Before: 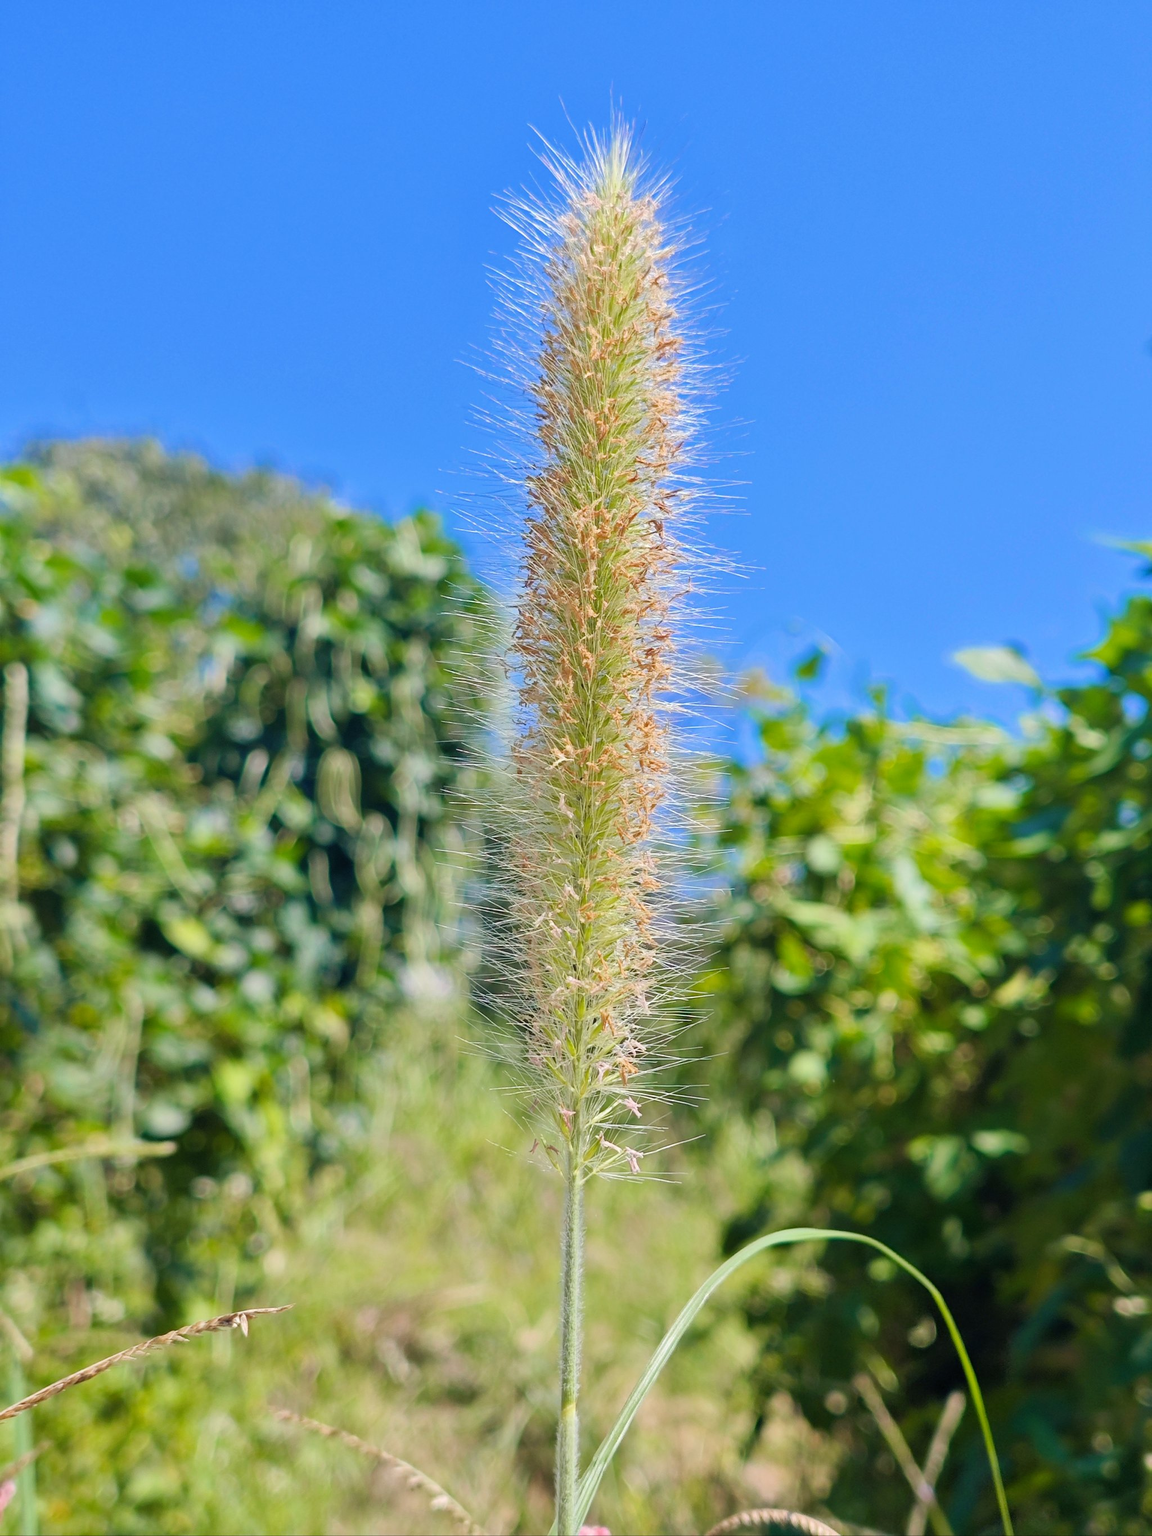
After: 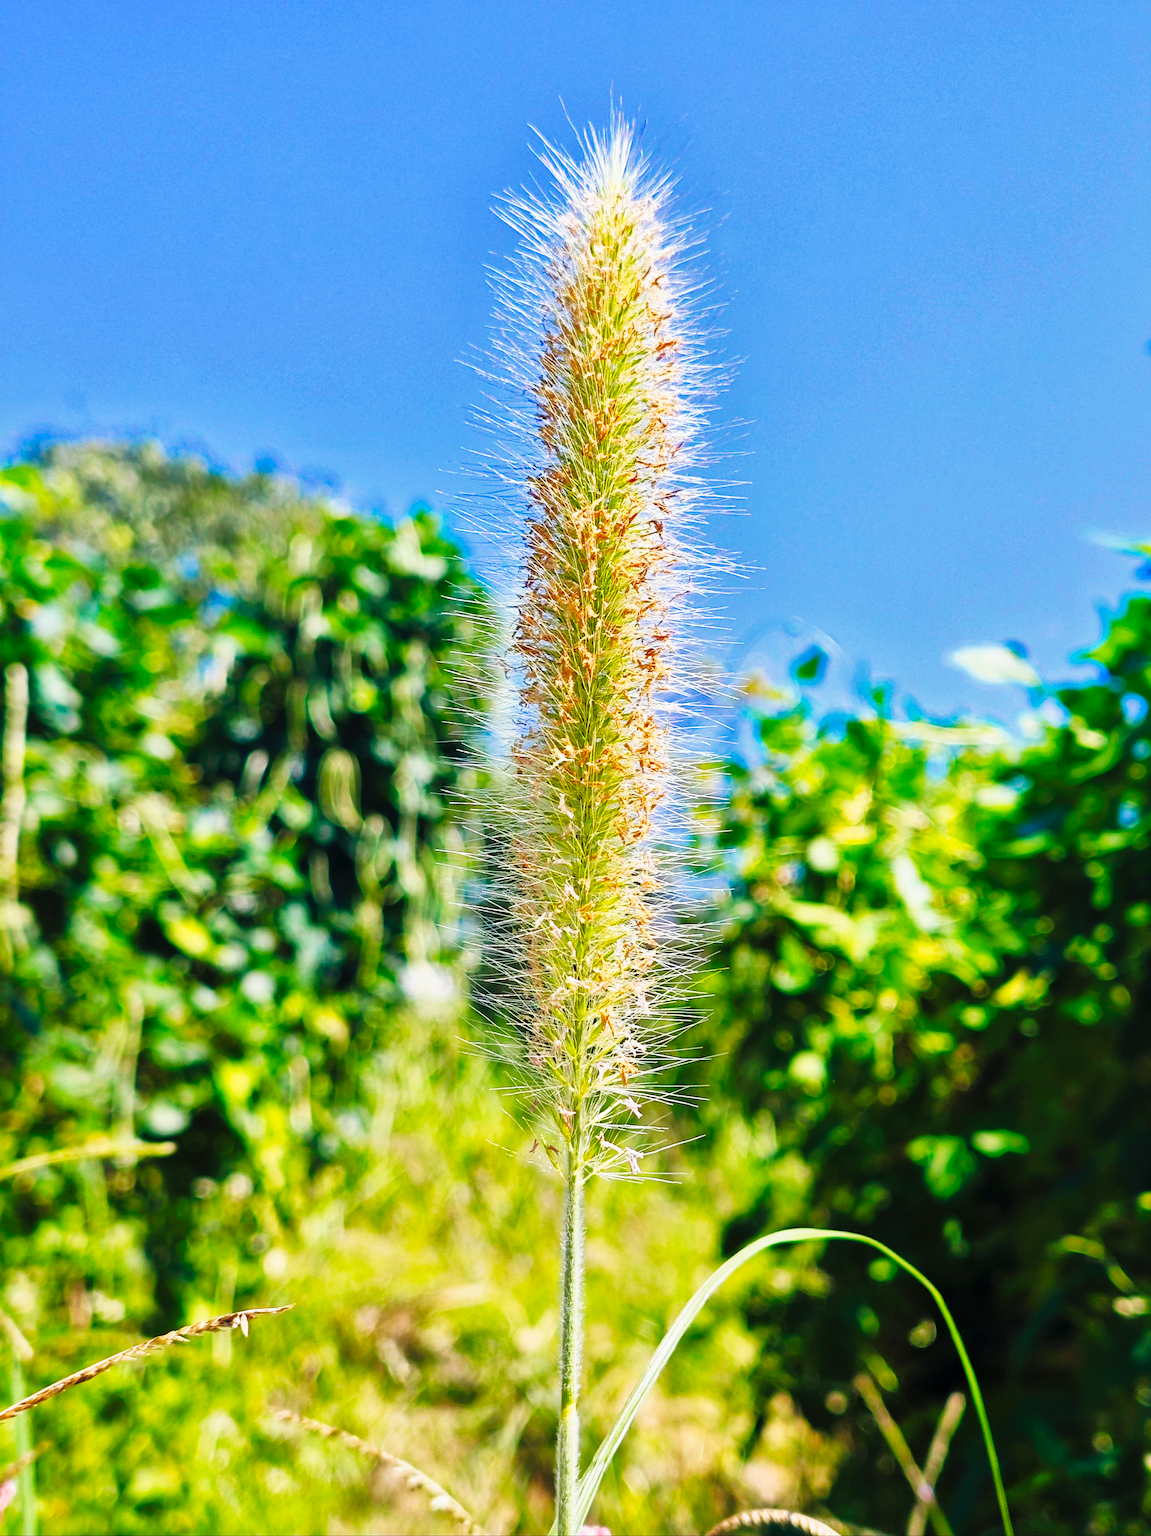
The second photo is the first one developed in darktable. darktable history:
exposure: black level correction 0.002, exposure -0.1 EV, compensate highlight preservation false
tone curve: curves: ch0 [(0, 0) (0.003, 0.003) (0.011, 0.006) (0.025, 0.012) (0.044, 0.02) (0.069, 0.023) (0.1, 0.029) (0.136, 0.037) (0.177, 0.058) (0.224, 0.084) (0.277, 0.137) (0.335, 0.209) (0.399, 0.336) (0.468, 0.478) (0.543, 0.63) (0.623, 0.789) (0.709, 0.903) (0.801, 0.967) (0.898, 0.987) (1, 1)], preserve colors none
shadows and highlights: on, module defaults
